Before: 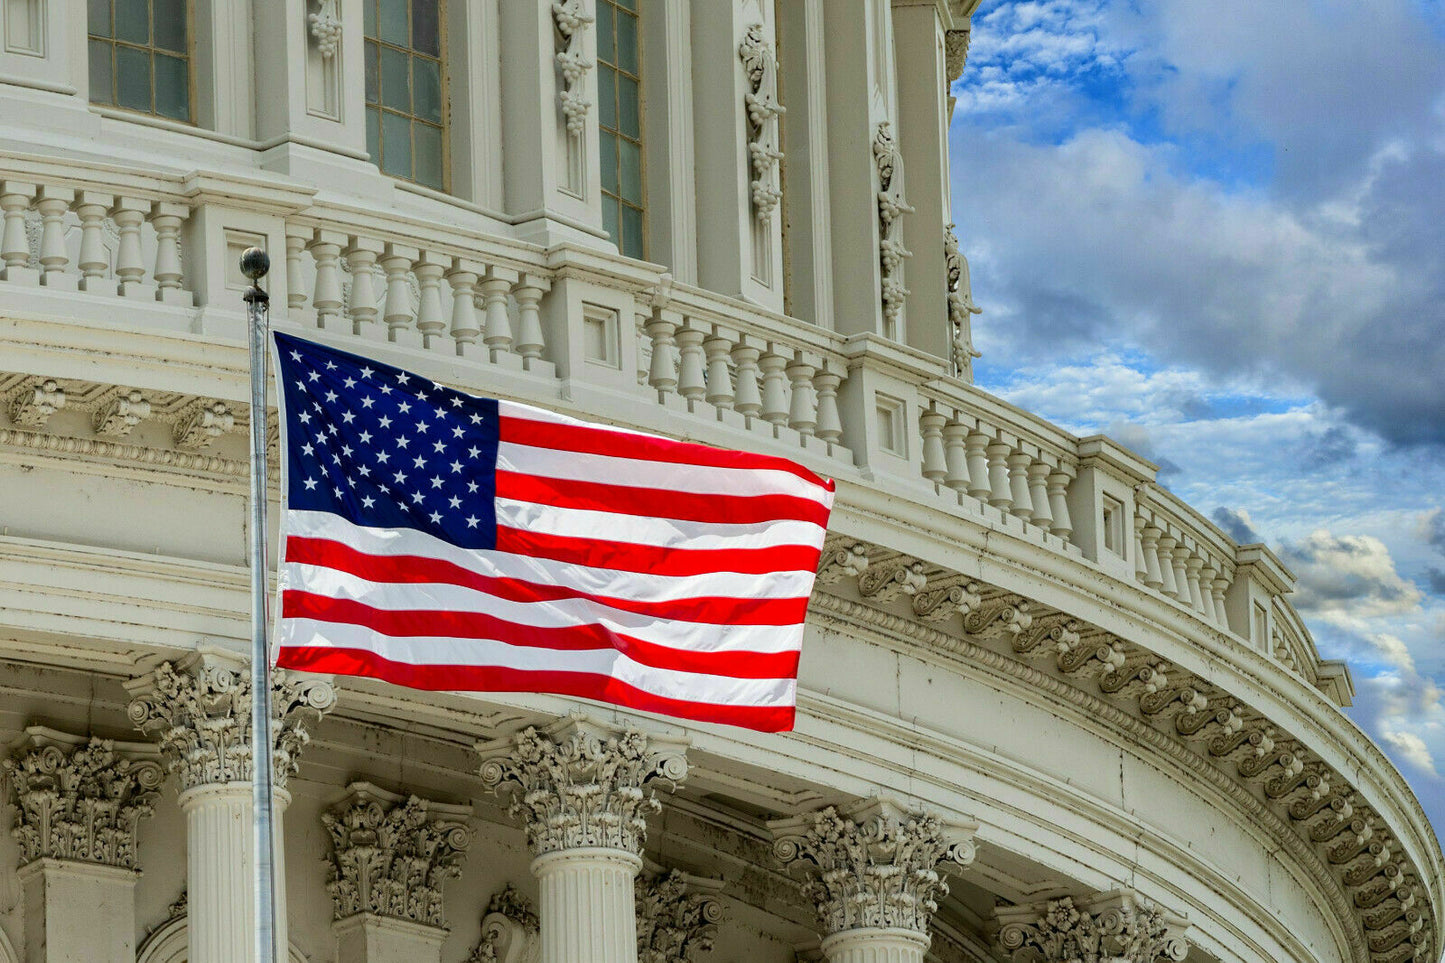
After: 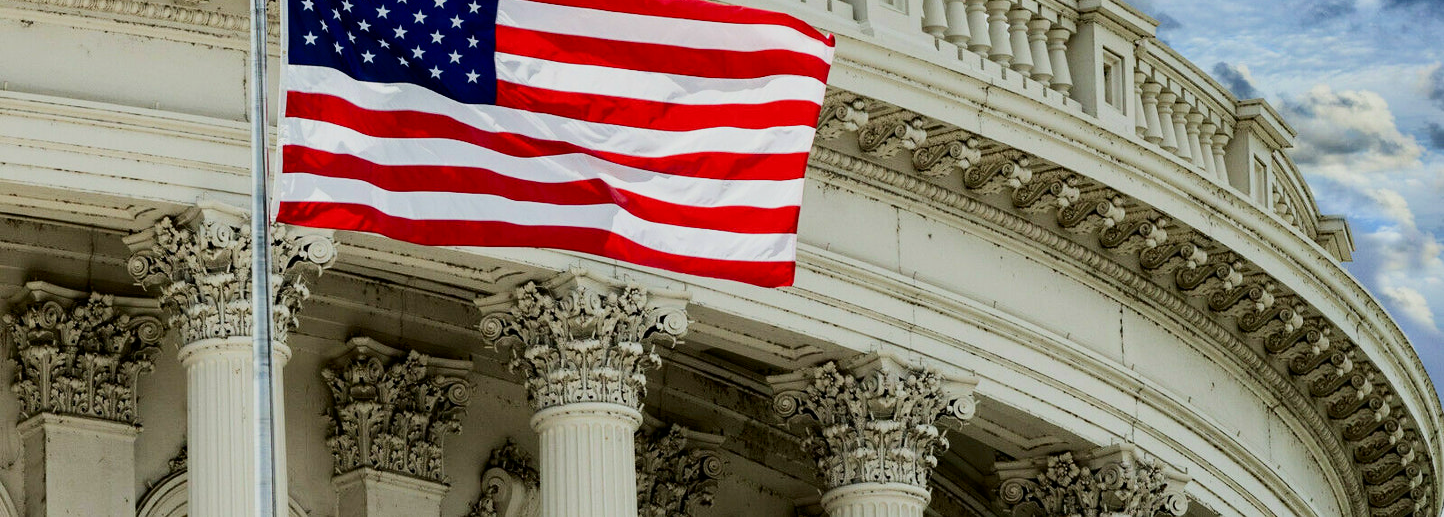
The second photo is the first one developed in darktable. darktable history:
filmic rgb: black relative exposure -7.65 EV, white relative exposure 4.56 EV, hardness 3.61
crop and rotate: top 46.237%
contrast brightness saturation: contrast 0.22
